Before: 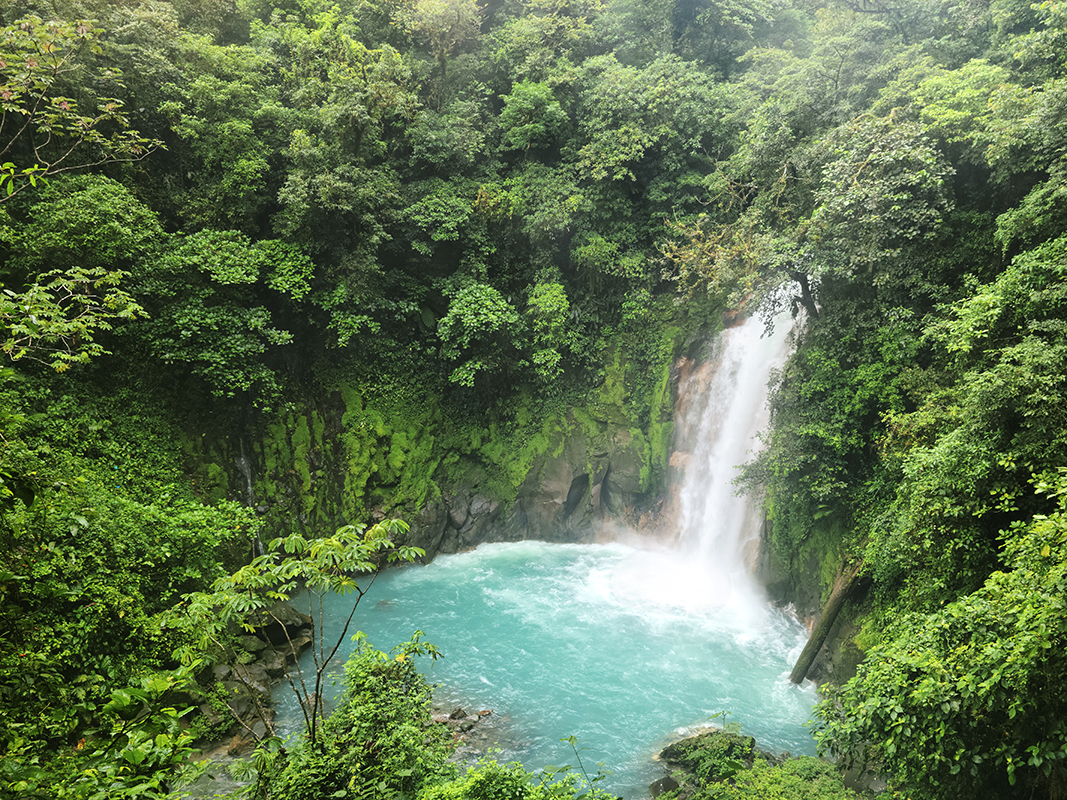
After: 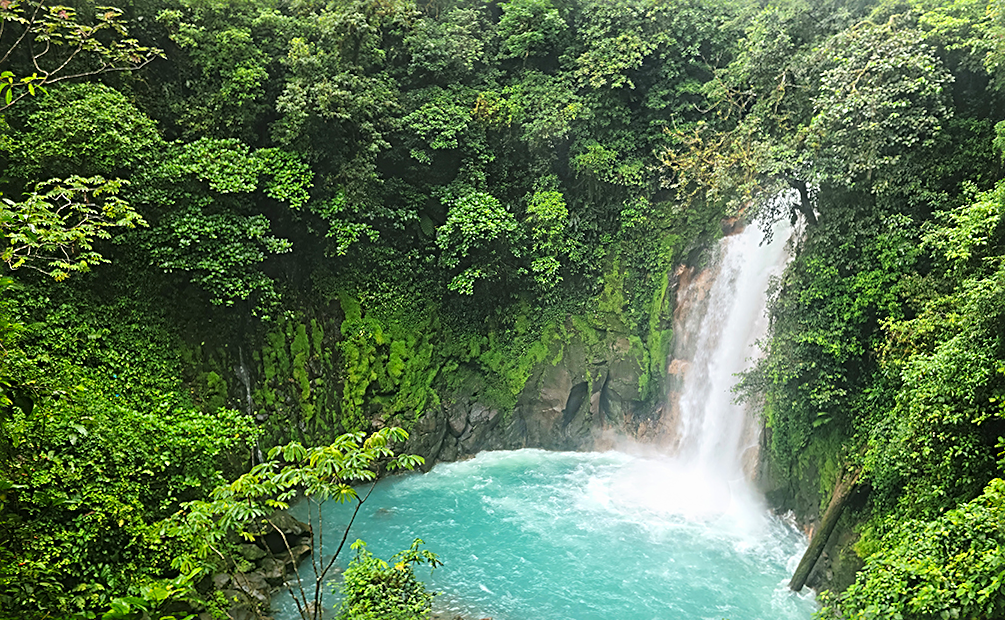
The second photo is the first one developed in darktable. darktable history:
crop and rotate: angle 0.095°, top 11.503%, right 5.515%, bottom 10.807%
sharpen: radius 2.589, amount 0.685
tone equalizer: on, module defaults
local contrast: mode bilateral grid, contrast 99, coarseness 99, detail 94%, midtone range 0.2
